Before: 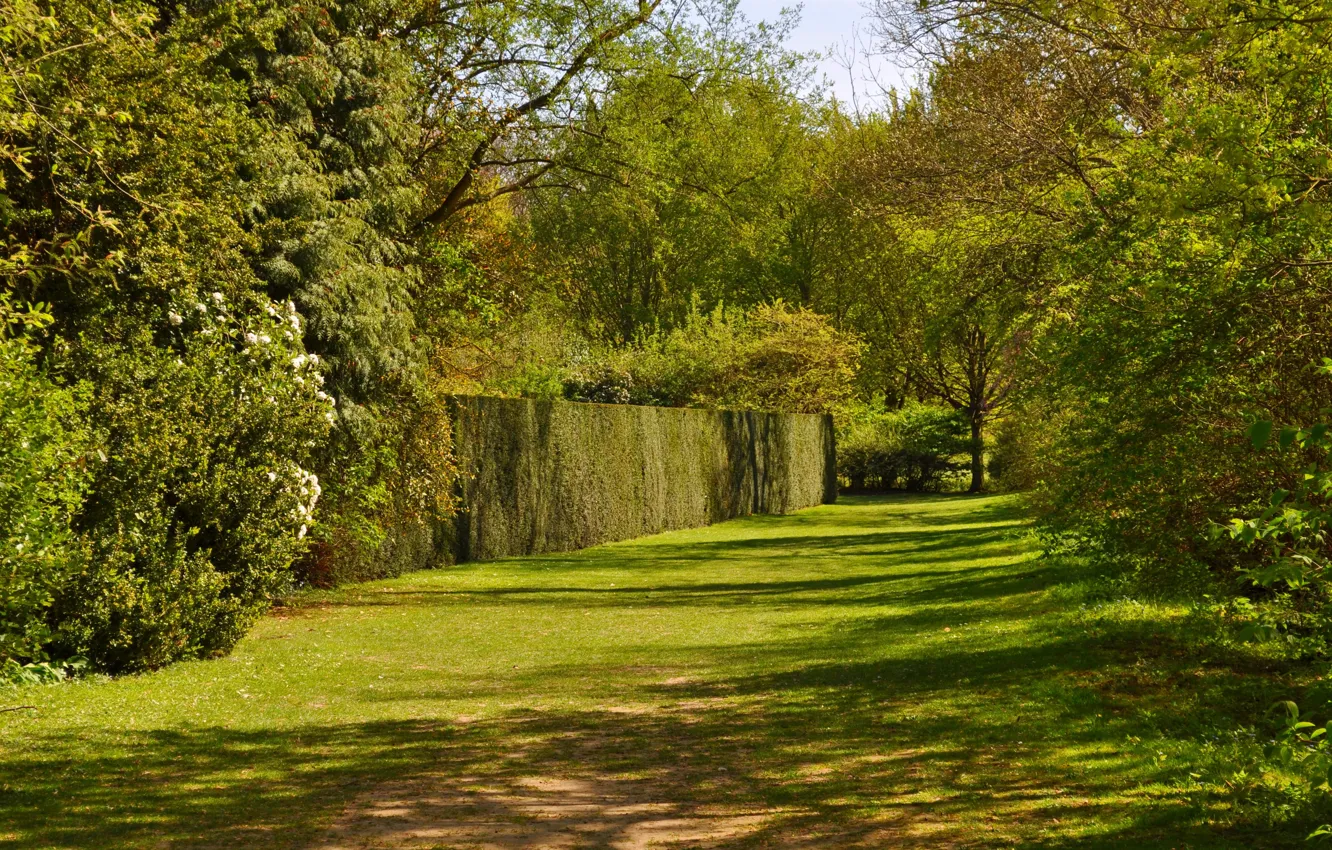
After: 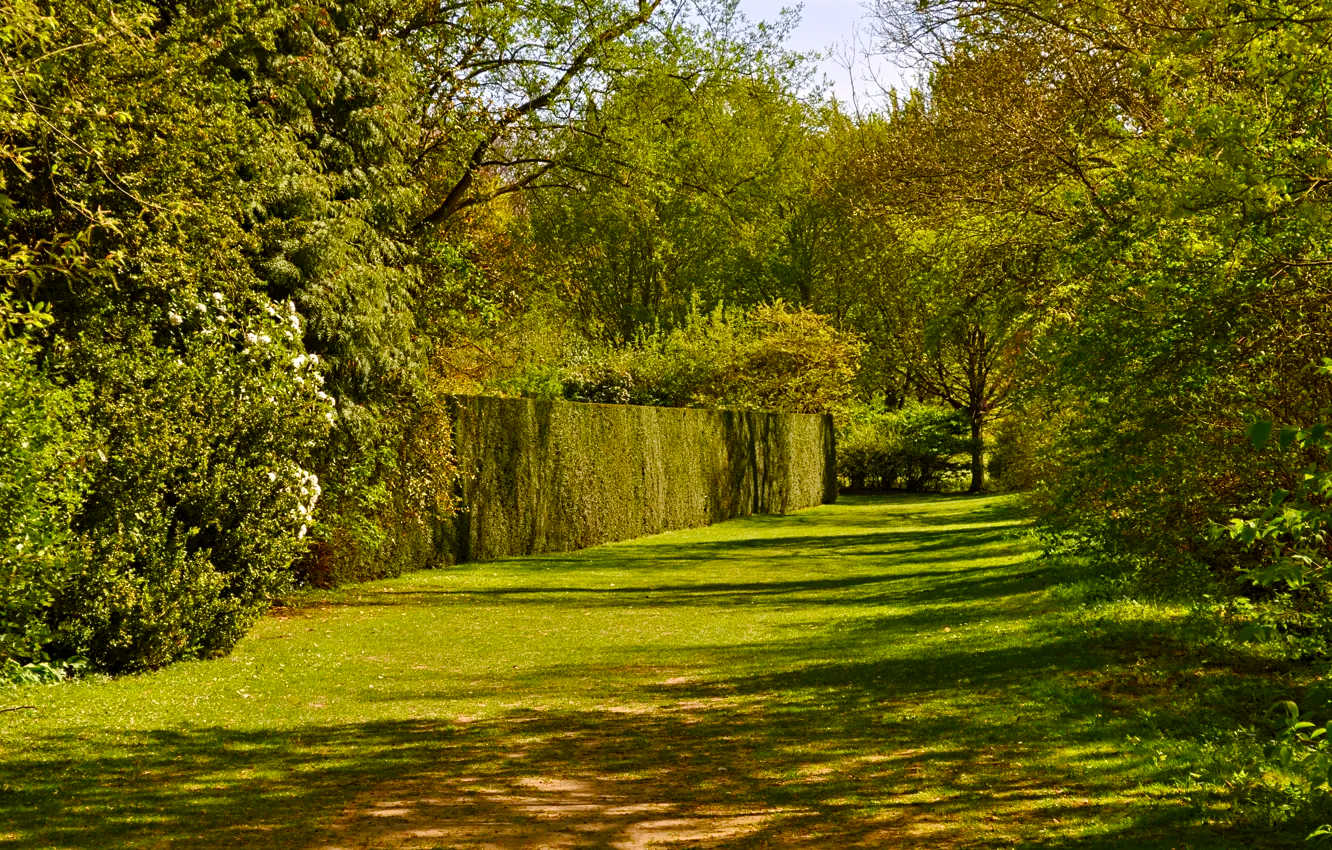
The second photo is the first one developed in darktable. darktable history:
color balance rgb: highlights gain › chroma 0.182%, highlights gain › hue 329.68°, perceptual saturation grading › global saturation 45.377%, perceptual saturation grading › highlights -50.127%, perceptual saturation grading › shadows 30.264%, global vibrance 20%
contrast equalizer: octaves 7, y [[0.502, 0.505, 0.512, 0.529, 0.564, 0.588], [0.5 ×6], [0.502, 0.505, 0.512, 0.529, 0.564, 0.588], [0, 0.001, 0.001, 0.004, 0.008, 0.011], [0, 0.001, 0.001, 0.004, 0.008, 0.011]]
